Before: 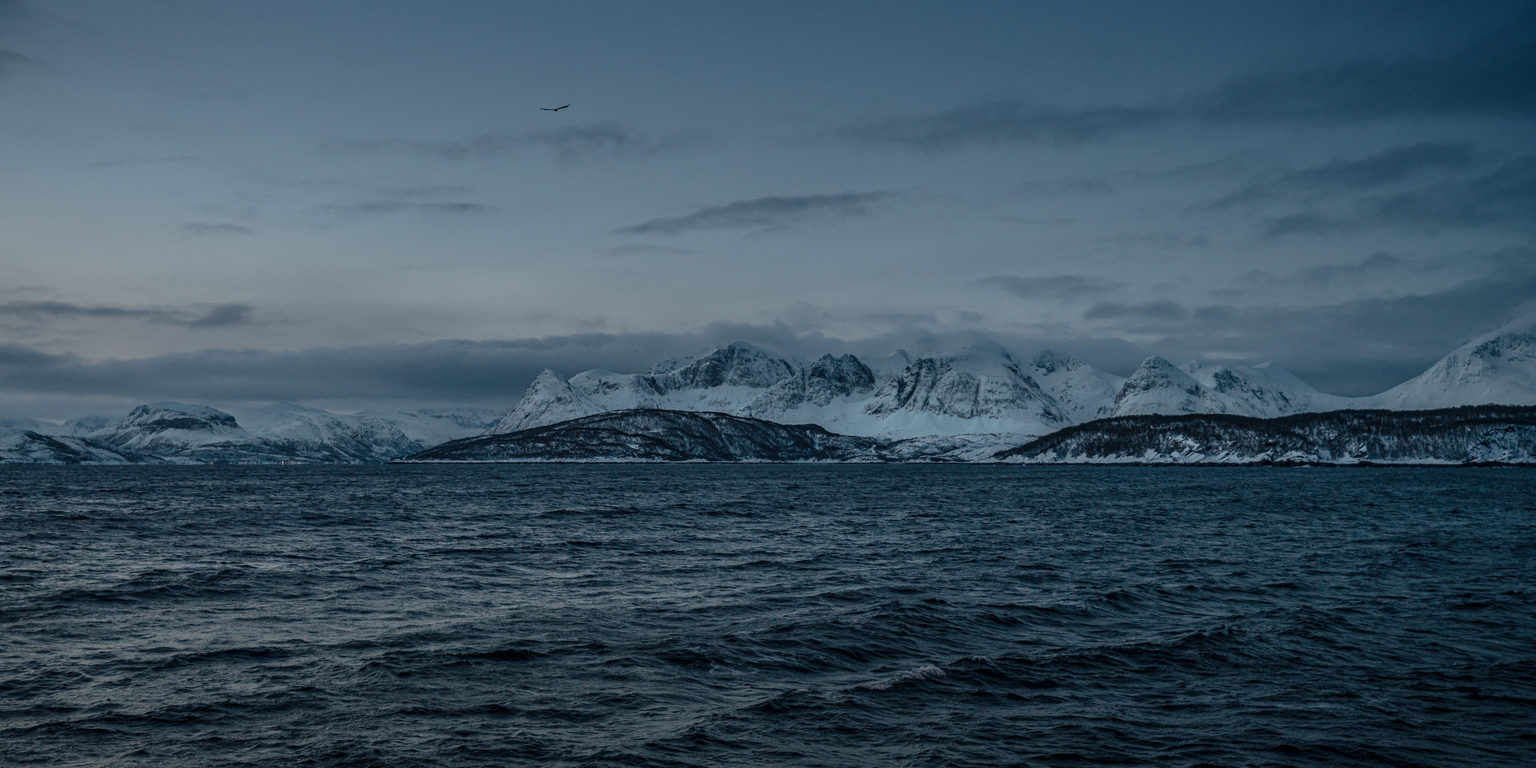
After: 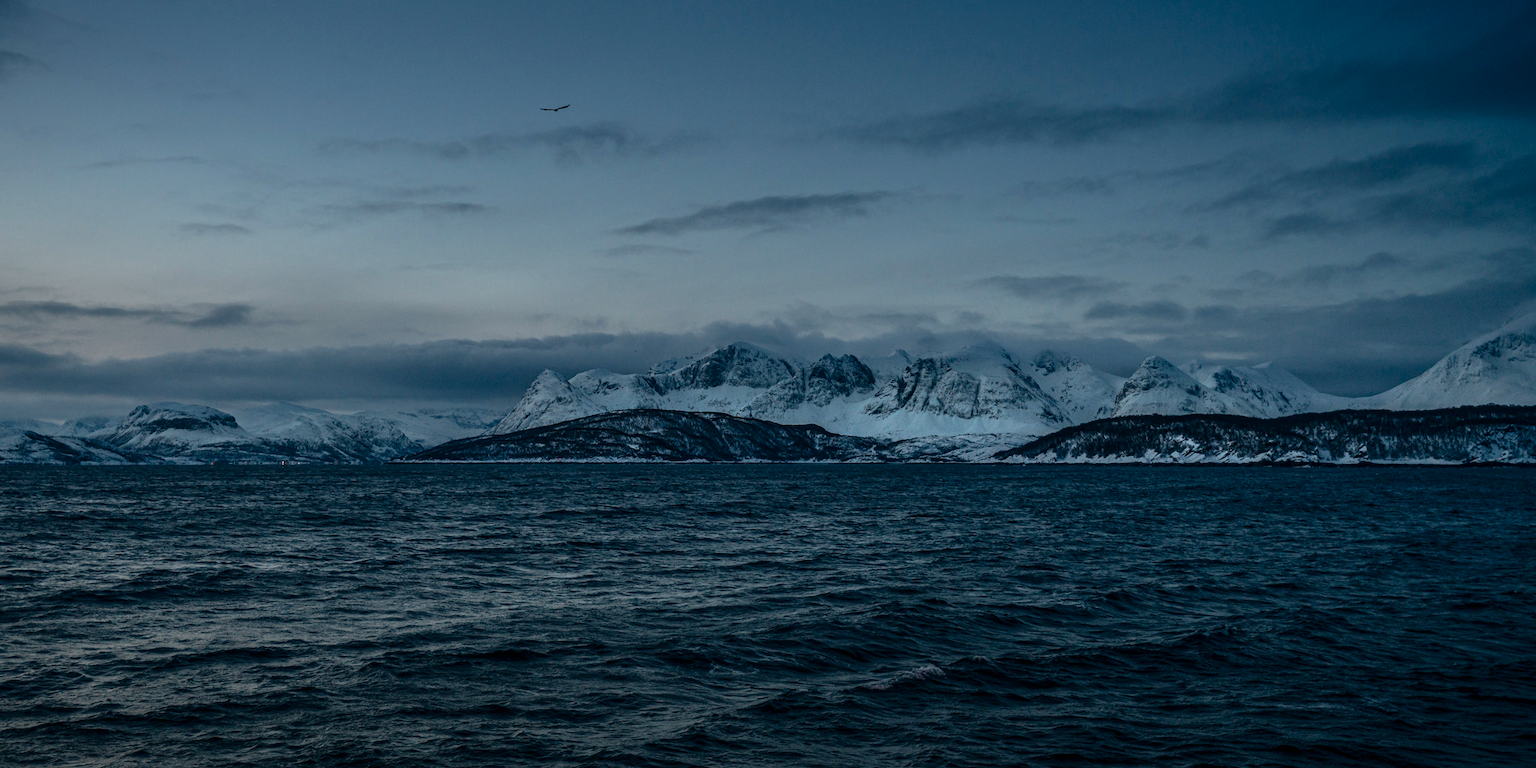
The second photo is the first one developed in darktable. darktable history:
tone curve: curves: ch0 [(0, 0) (0.059, 0.027) (0.178, 0.105) (0.292, 0.233) (0.485, 0.472) (0.837, 0.887) (1, 0.983)]; ch1 [(0, 0) (0.23, 0.166) (0.34, 0.298) (0.371, 0.334) (0.435, 0.413) (0.477, 0.469) (0.499, 0.498) (0.534, 0.551) (0.56, 0.585) (0.754, 0.801) (1, 1)]; ch2 [(0, 0) (0.431, 0.414) (0.498, 0.503) (0.524, 0.531) (0.568, 0.567) (0.6, 0.597) (0.65, 0.651) (0.752, 0.764) (1, 1)], color space Lab, independent channels, preserve colors none
